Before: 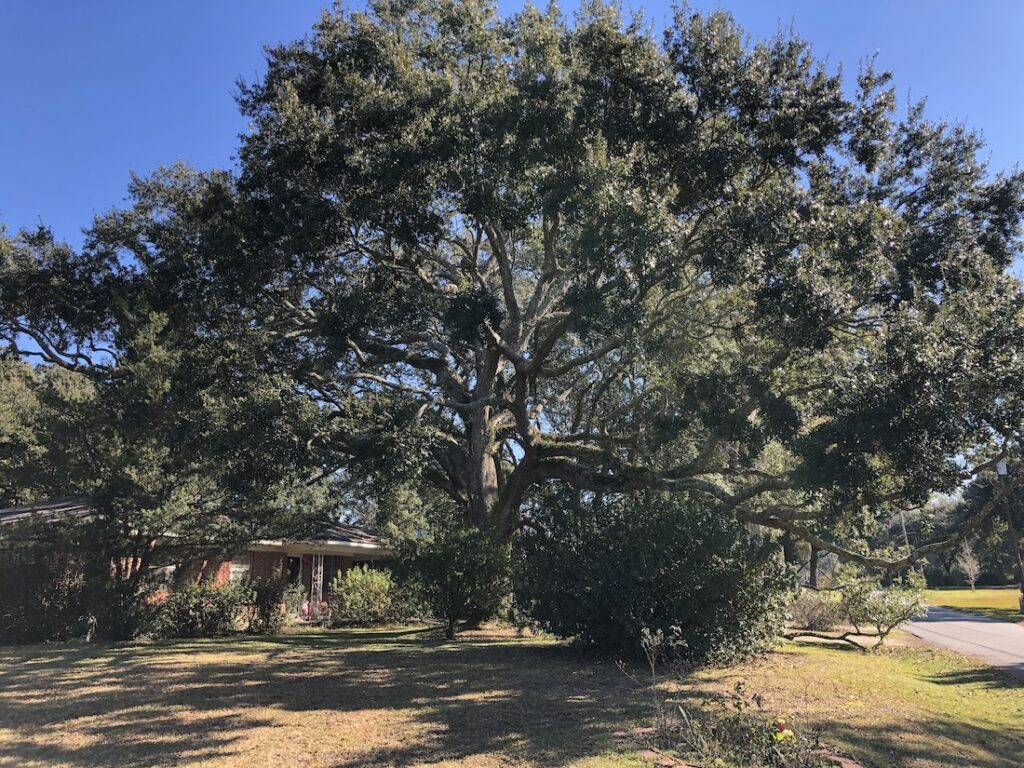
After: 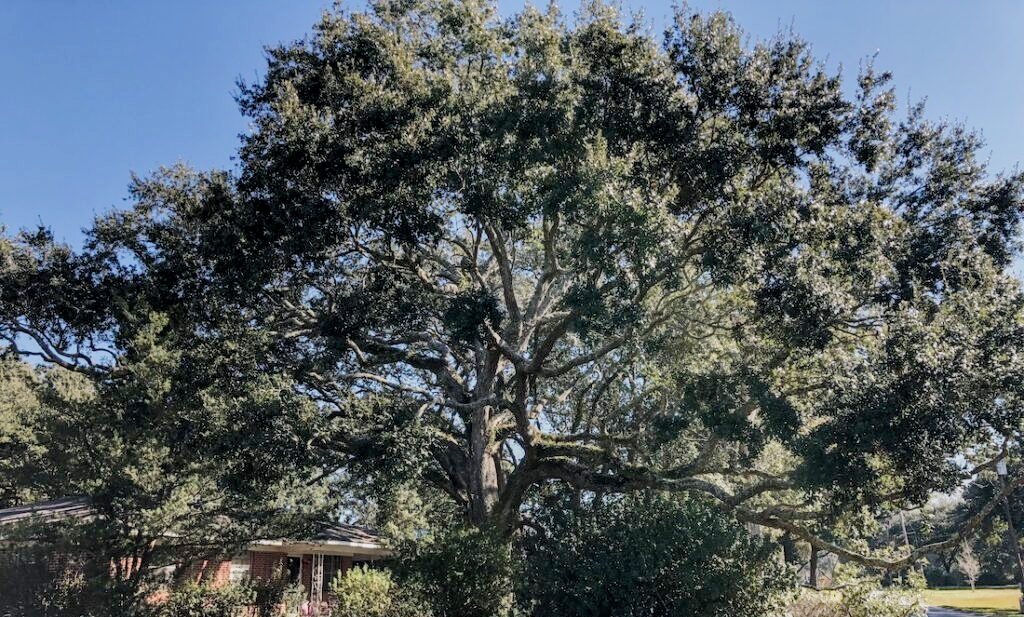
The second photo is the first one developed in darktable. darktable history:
local contrast: detail 130%
tone equalizer: on, module defaults
crop: bottom 19.658%
filmic rgb: black relative exposure -7.43 EV, white relative exposure 4.86 EV, threshold 5.95 EV, hardness 3.4, add noise in highlights 0.002, preserve chrominance no, color science v3 (2019), use custom middle-gray values true, contrast in highlights soft, enable highlight reconstruction true
exposure: black level correction 0, exposure 0.499 EV, compensate highlight preservation false
